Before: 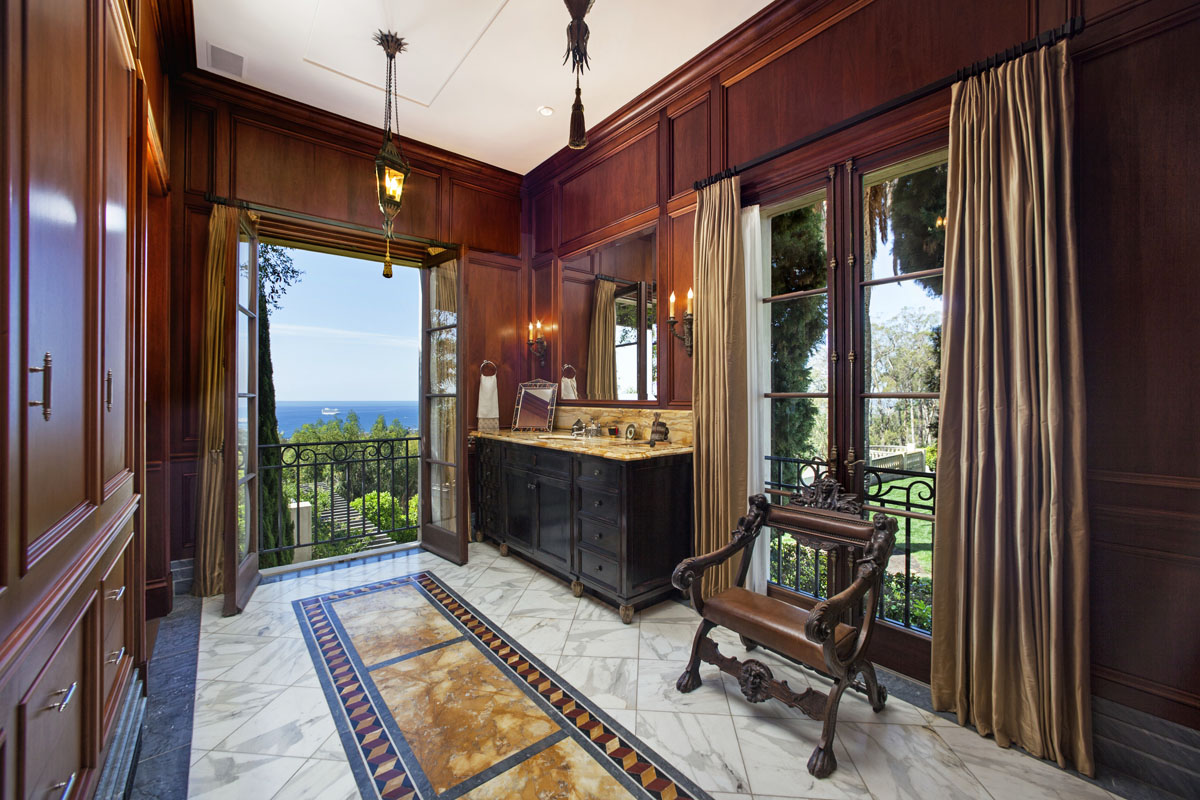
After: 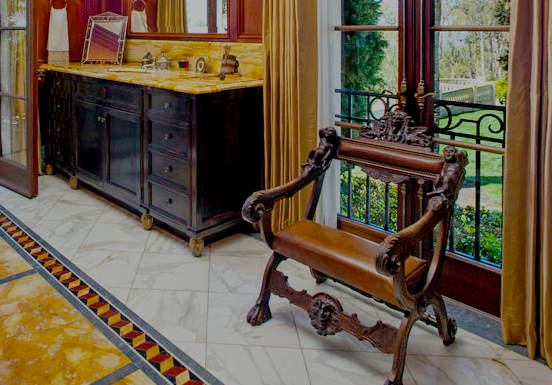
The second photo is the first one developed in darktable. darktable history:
crop: left 35.894%, top 45.88%, right 18.083%, bottom 5.96%
color correction: highlights b* -0.02, saturation 0.975
filmic rgb: black relative exposure -7.05 EV, white relative exposure 5.97 EV, target black luminance 0%, hardness 2.72, latitude 61.97%, contrast 0.695, highlights saturation mix 10.5%, shadows ↔ highlights balance -0.114%, add noise in highlights 0.002, preserve chrominance no, color science v3 (2019), use custom middle-gray values true, contrast in highlights soft
color balance rgb: linear chroma grading › global chroma 3.946%, perceptual saturation grading › global saturation 35.34%, global vibrance 20%
